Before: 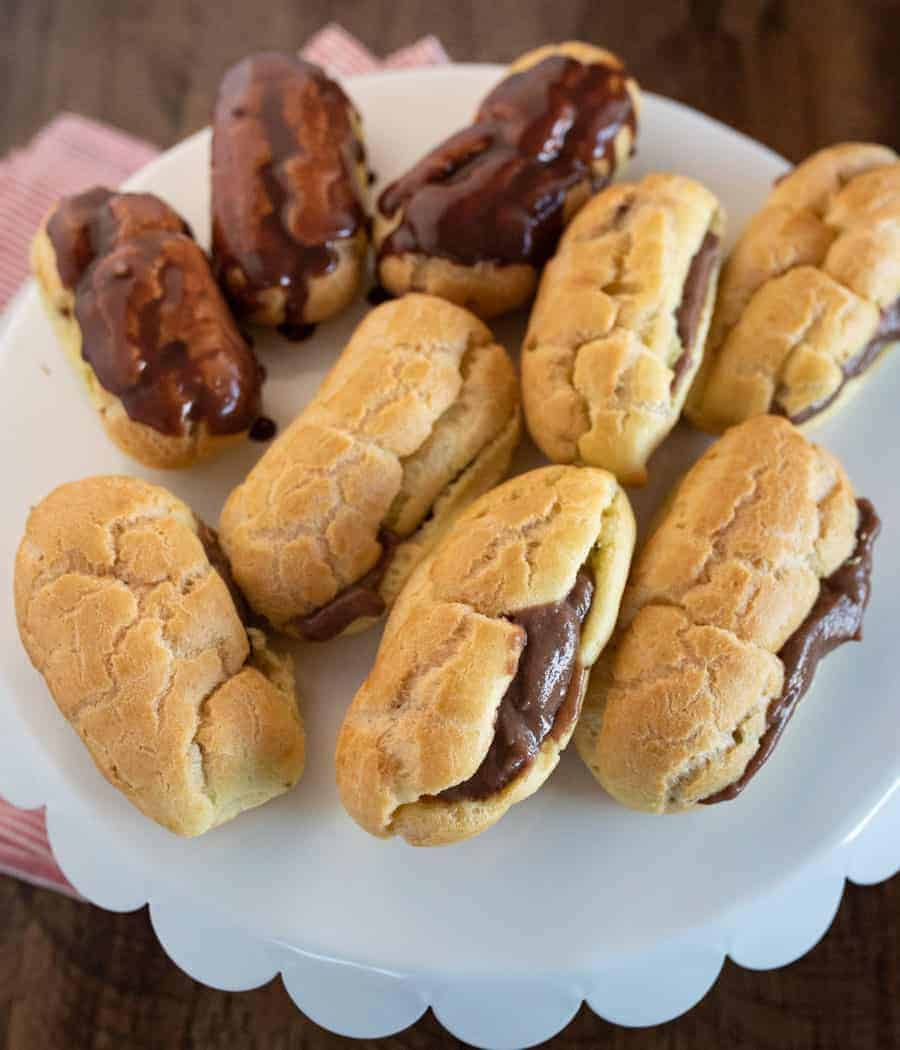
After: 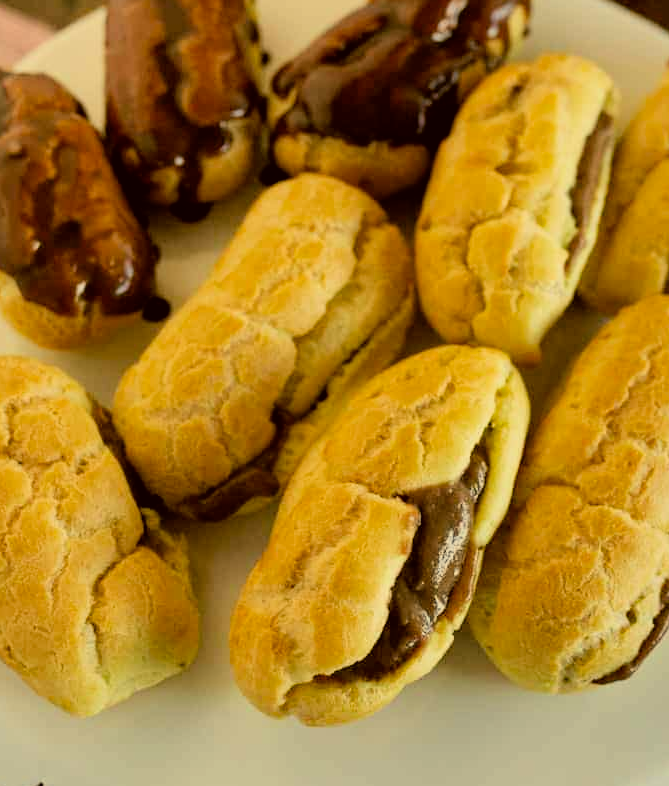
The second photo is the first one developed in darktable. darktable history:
crop and rotate: left 11.876%, top 11.433%, right 13.762%, bottom 13.69%
color correction: highlights a* 0.159, highlights b* 29.51, shadows a* -0.24, shadows b* 21.23
filmic rgb: black relative exposure -7.7 EV, white relative exposure 4.4 EV, hardness 3.76, latitude 49.31%, contrast 1.101, add noise in highlights 0.001, color science v3 (2019), use custom middle-gray values true, contrast in highlights soft
exposure: black level correction 0.004, exposure 0.015 EV, compensate highlight preservation false
